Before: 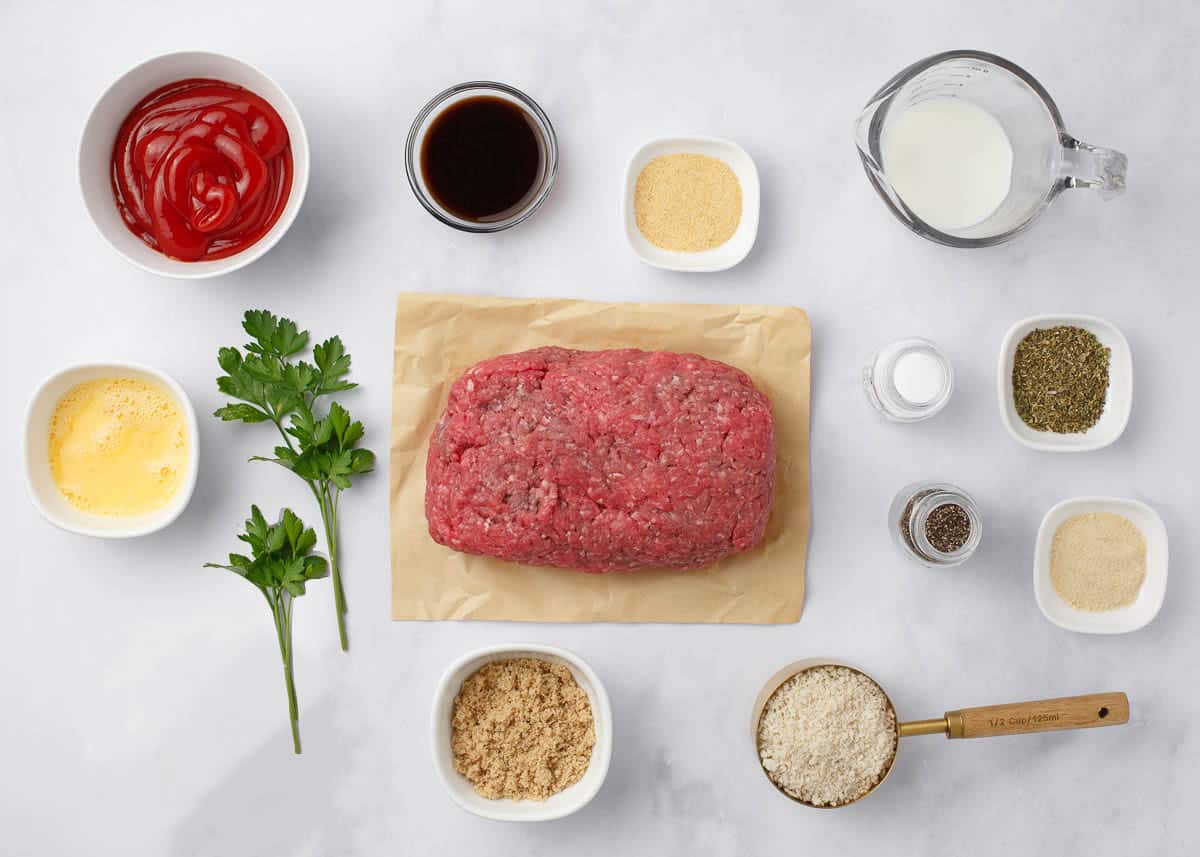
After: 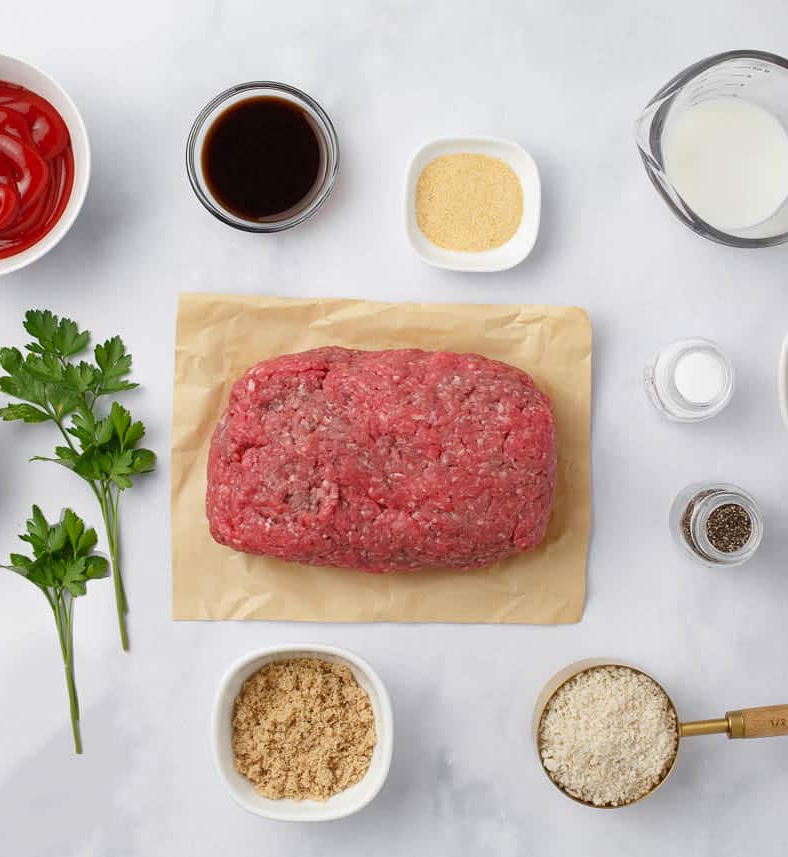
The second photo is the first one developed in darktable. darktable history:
crop and rotate: left 18.295%, right 15.974%
